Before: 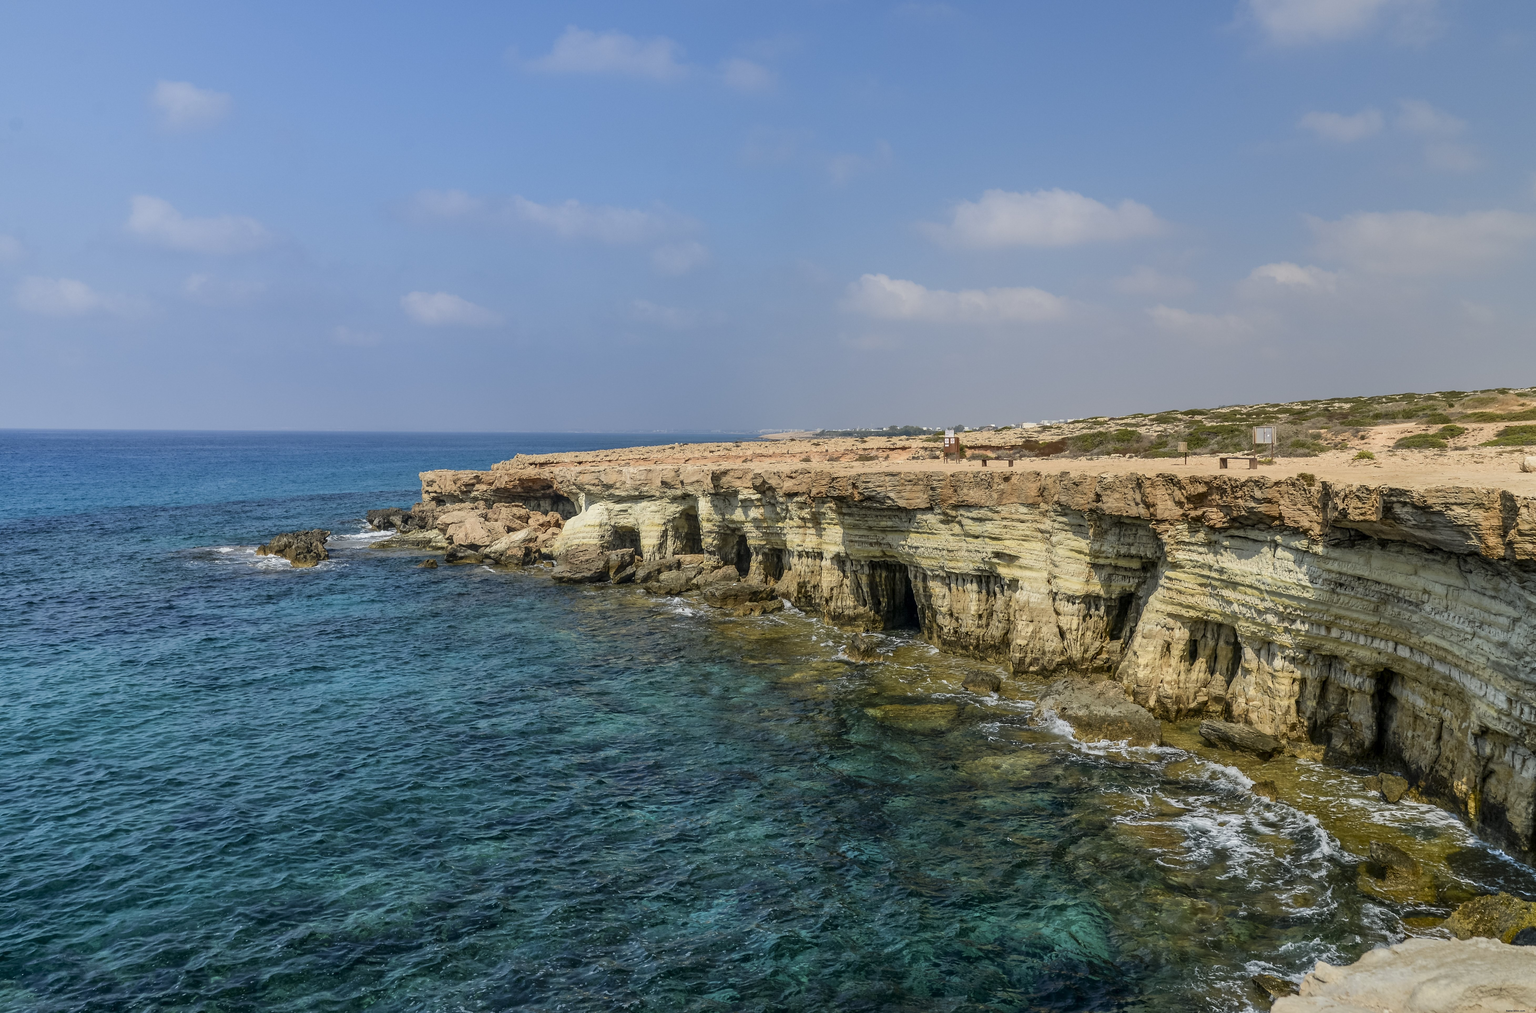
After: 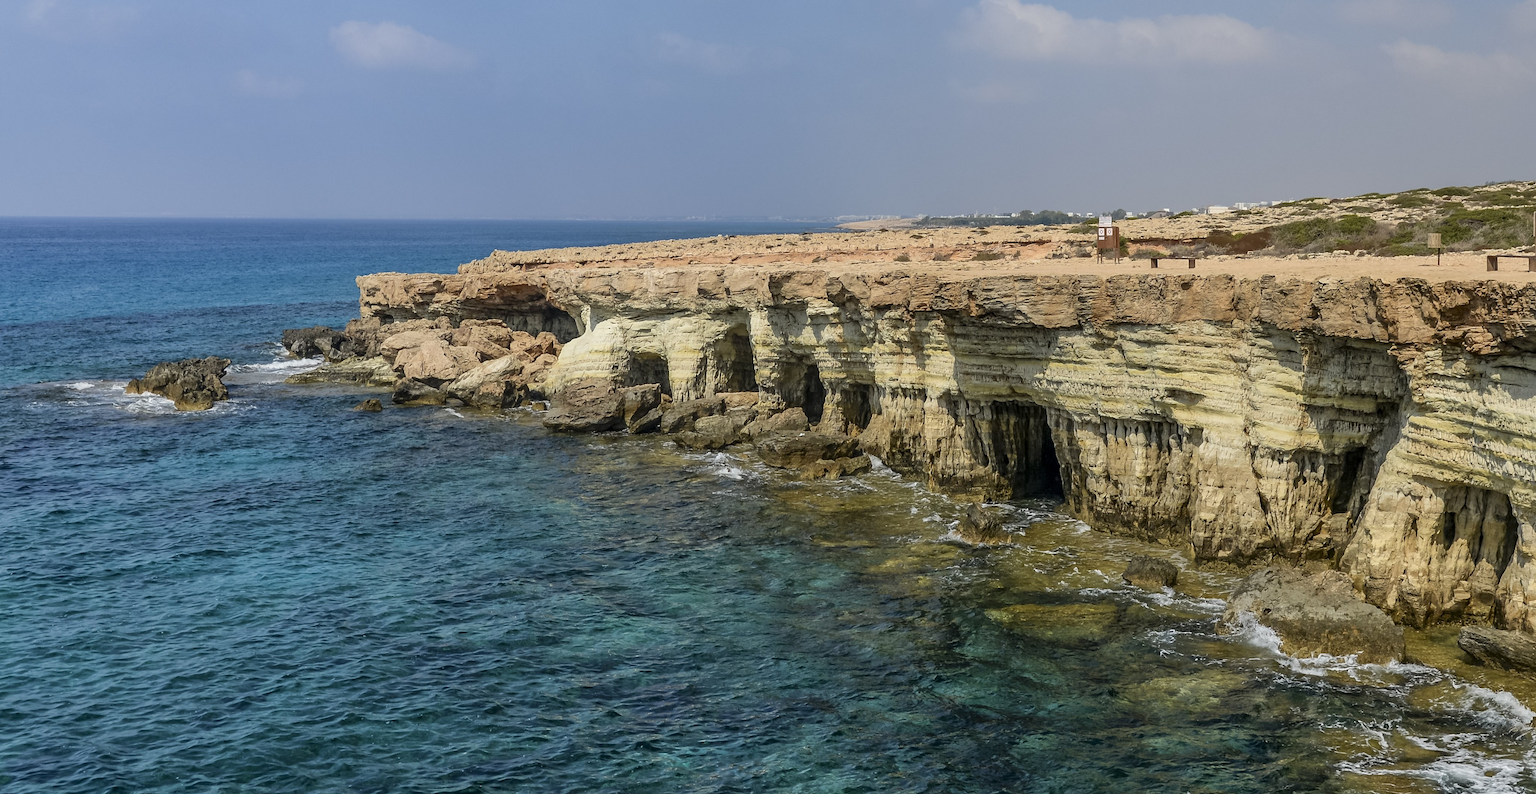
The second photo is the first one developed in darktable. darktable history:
crop: left 10.904%, top 27.367%, right 18.283%, bottom 17.113%
